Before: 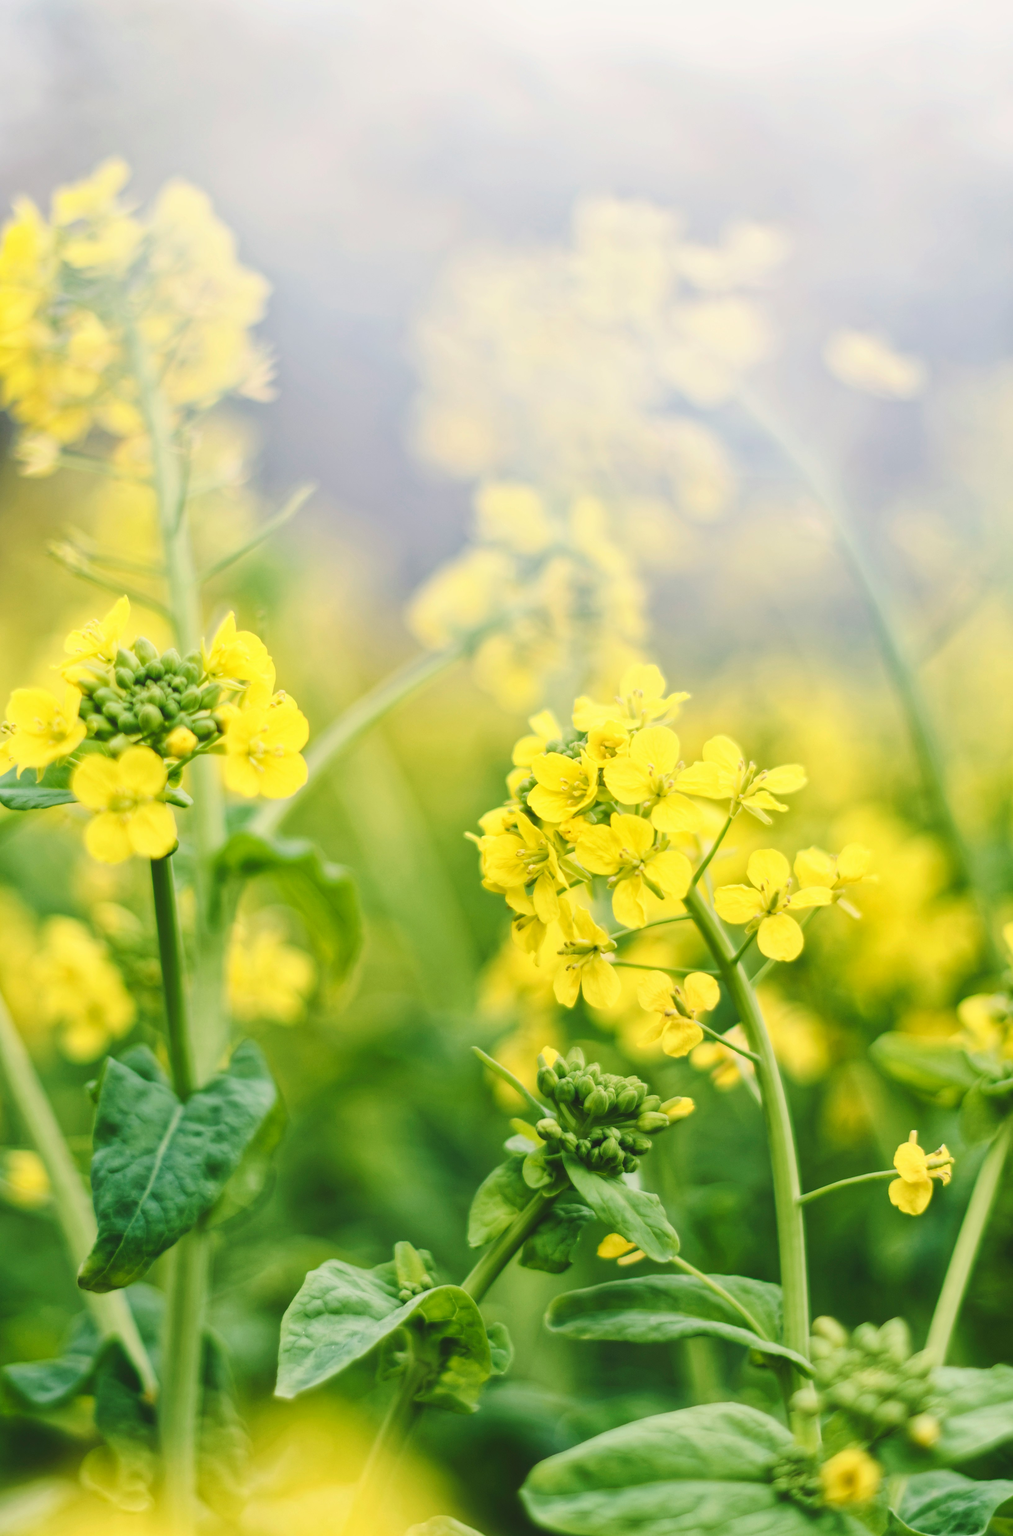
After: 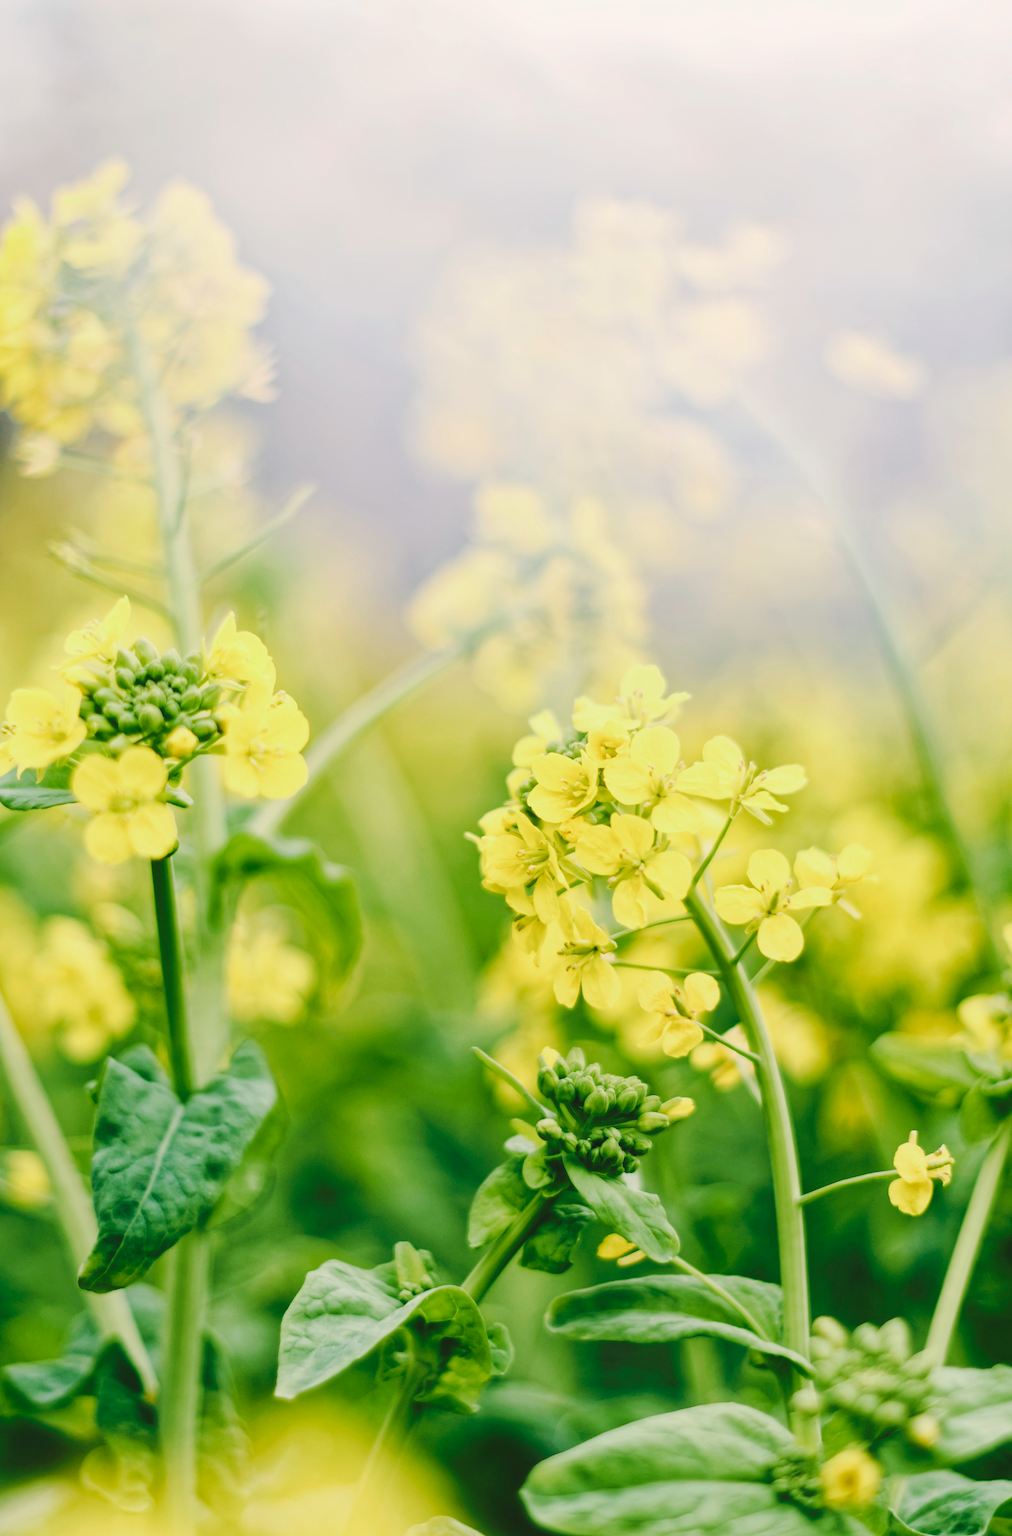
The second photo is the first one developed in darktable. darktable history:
tone curve: curves: ch0 [(0, 0) (0.003, 0.015) (0.011, 0.021) (0.025, 0.032) (0.044, 0.046) (0.069, 0.062) (0.1, 0.08) (0.136, 0.117) (0.177, 0.165) (0.224, 0.221) (0.277, 0.298) (0.335, 0.385) (0.399, 0.469) (0.468, 0.558) (0.543, 0.637) (0.623, 0.708) (0.709, 0.771) (0.801, 0.84) (0.898, 0.907) (1, 1)], preserve colors none
color look up table: target L [98.06, 94.37, 89.65, 87.67, 86.38, 70.39, 72.34, 69.08, 58, 58.98, 52.21, 38.96, 37.51, 28.18, 200.44, 84.54, 69.22, 69.79, 60.09, 60.15, 58.1, 52.29, 48.76, 47.12, 41.35, 30.36, 26.17, 85.99, 81.82, 77.67, 72.19, 60.88, 68.87, 55.16, 42.77, 40.75, 41.65, 32.24, 40.51, 18.89, 15.64, 1.537, 89.52, 89.63, 73.43, 71.25, 67.4, 59.33, 26.96], target a [-0.025, -13, -29, -40.16, -57.84, -30.61, 0.443, -56.46, -58.23, -9.037, -24, -34.06, -24.94, -22.87, 0, -2.129, 39.58, 43.65, 7.33, 60.86, 66.91, 70.95, 26.29, 21.27, 61.1, 7.749, 37.87, 15.42, 26.41, 38.74, 39.43, 71.49, 56.81, 17.32, 11.83, 61.56, 55.75, 34.58, 35.45, 28.12, 30.17, 0.219, -50.26, -15.28, -19.22, -43.66, -1.422, -13.55, -5.776], target b [7.439, 46.18, 25.31, 55.75, 20.89, 59.73, 37.59, 28.29, 48.14, 14.88, 38.96, 34.1, 3.723, 25.17, 0, 76.89, 47.42, 22.9, 57.93, 10.43, 22.55, 44.85, 47.6, 32.33, 49.2, 5.028, 33.55, 0.655, -20.52, -10.63, -33.96, -25.75, -38.88, 0.173, -52.52, -6.195, -48.22, -1.162, -66.66, -20.47, -45.94, -2.261, -13.17, -4.126, -31.73, -3.971, -9.442, -34.95, -19.71], num patches 49
